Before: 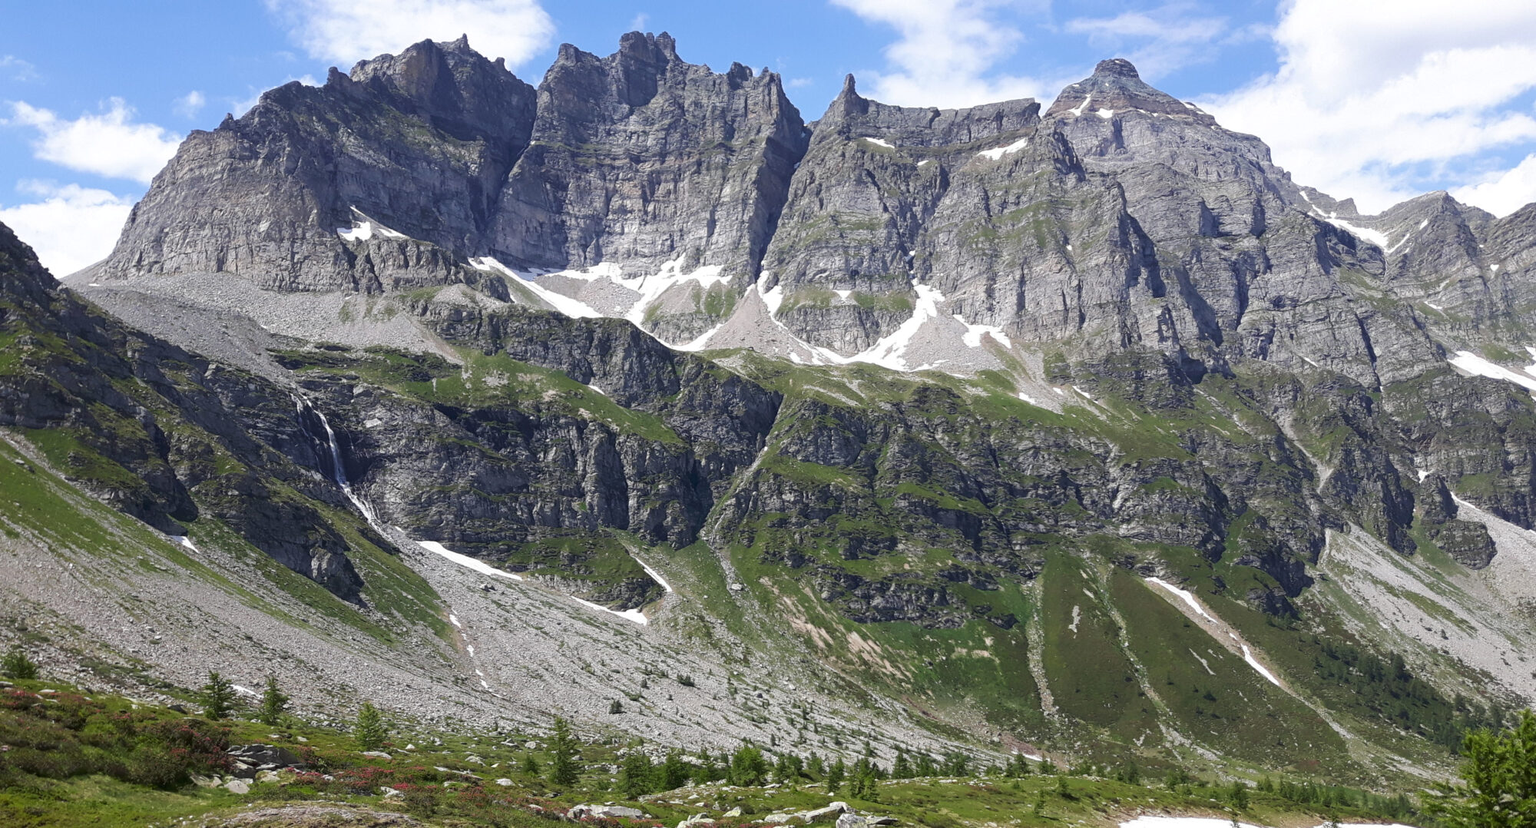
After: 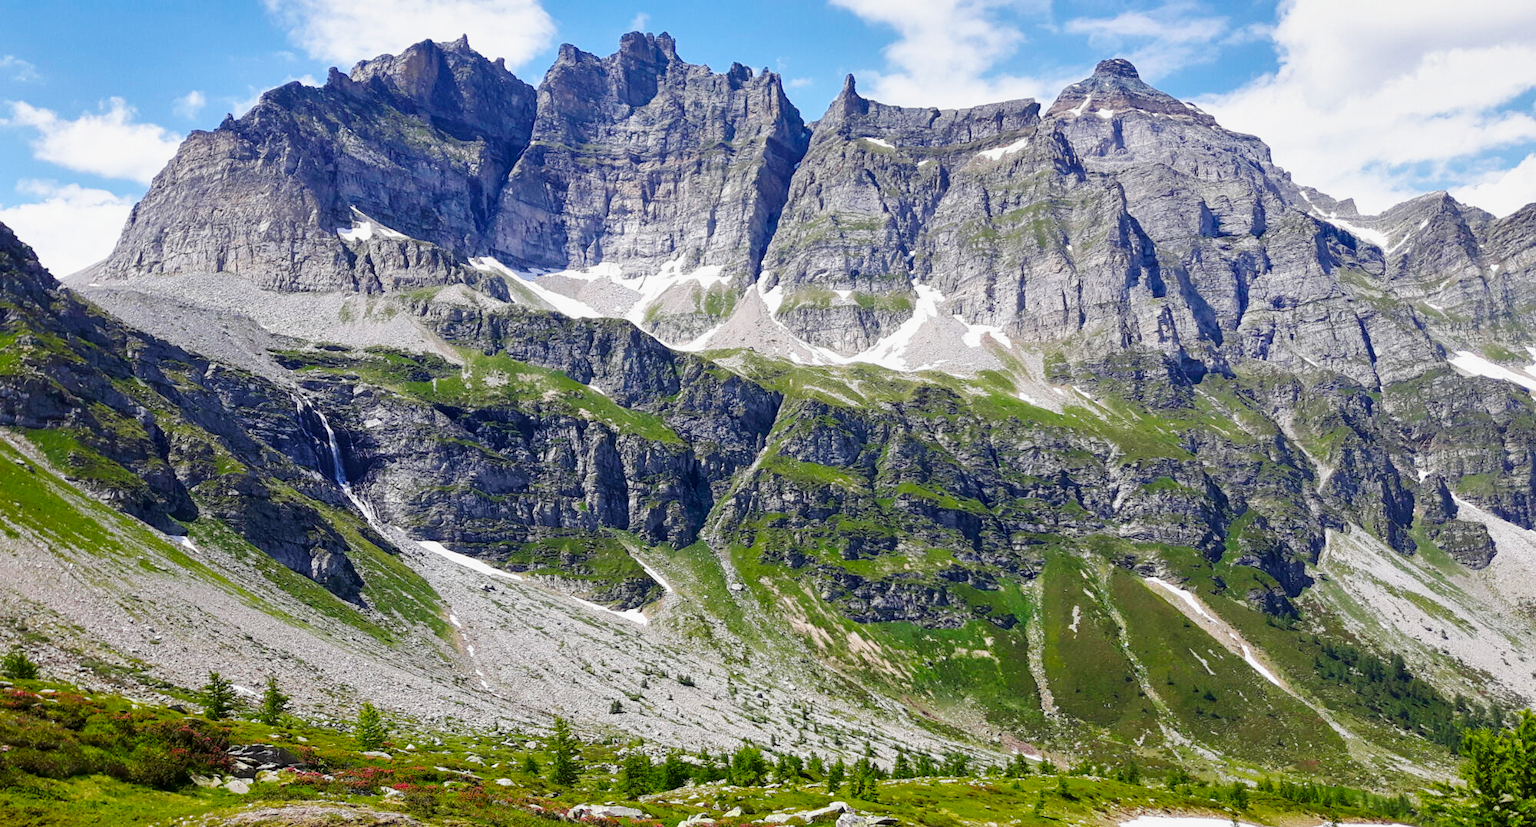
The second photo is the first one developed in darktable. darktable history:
exposure: exposure -0.582 EV, compensate highlight preservation false
local contrast: highlights 100%, shadows 100%, detail 120%, midtone range 0.2
color balance rgb: linear chroma grading › global chroma 15%, perceptual saturation grading › global saturation 30%
base curve: curves: ch0 [(0, 0) (0.008, 0.007) (0.022, 0.029) (0.048, 0.089) (0.092, 0.197) (0.191, 0.399) (0.275, 0.534) (0.357, 0.65) (0.477, 0.78) (0.542, 0.833) (0.799, 0.973) (1, 1)], preserve colors none
shadows and highlights: soften with gaussian
